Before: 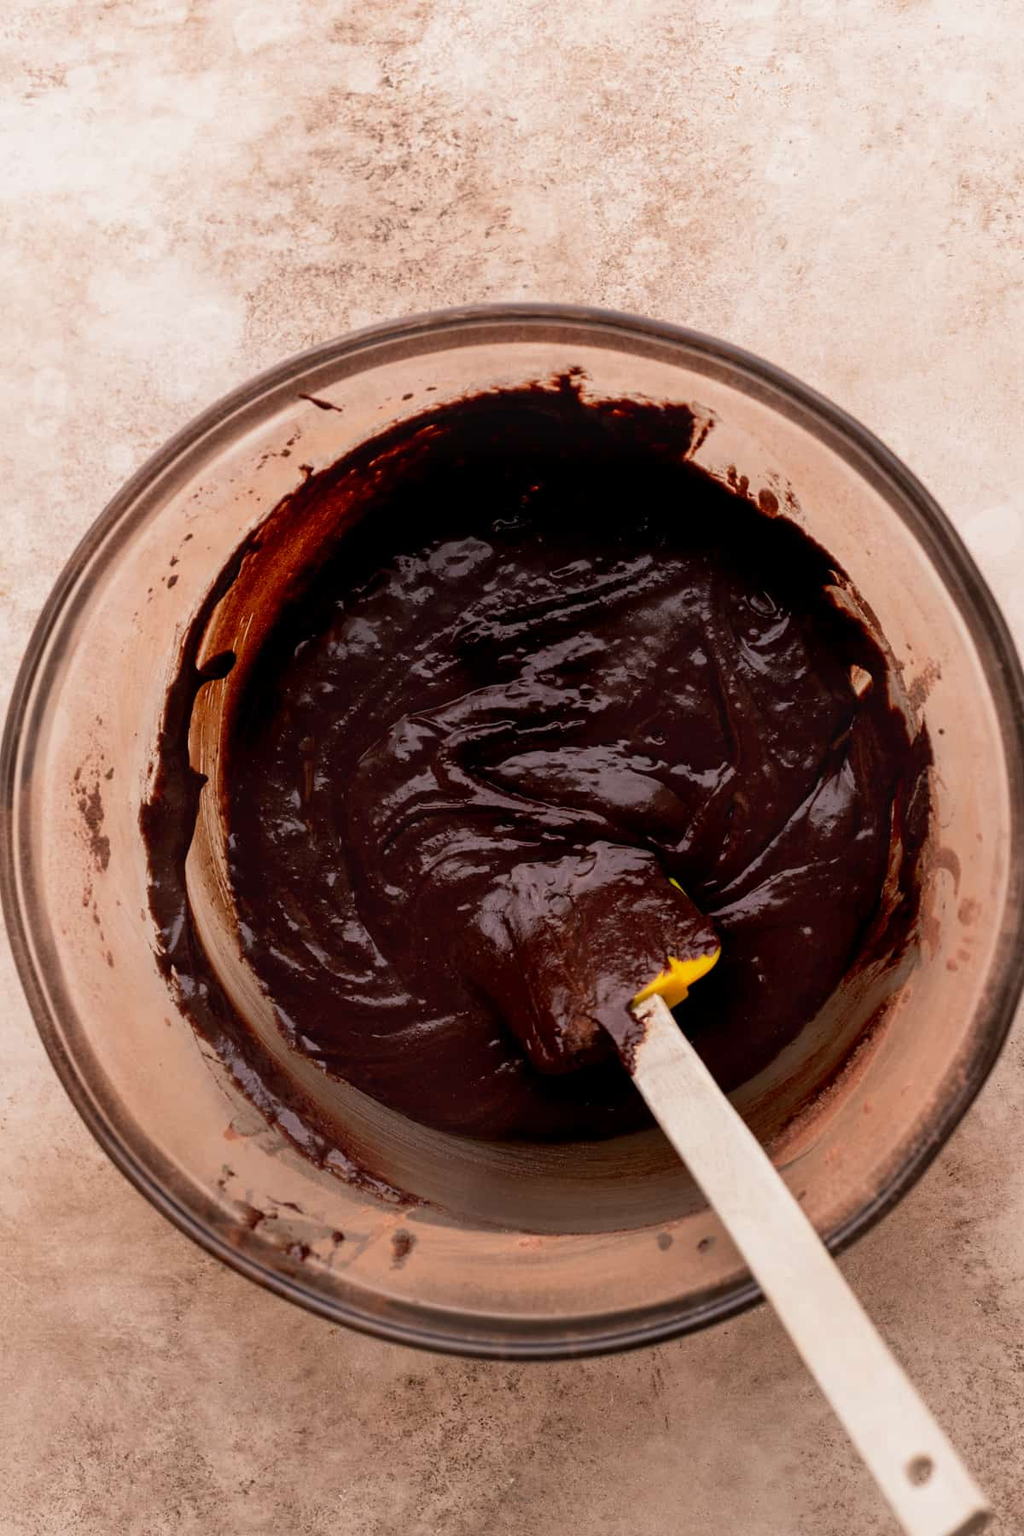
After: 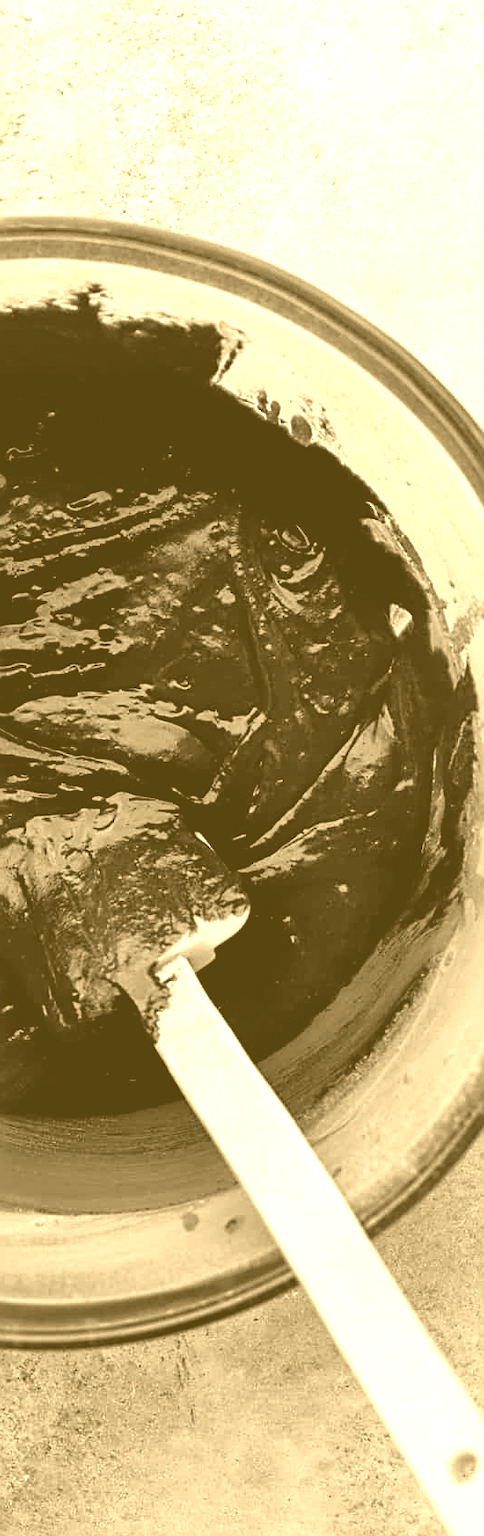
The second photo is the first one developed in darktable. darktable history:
crop: left 47.628%, top 6.643%, right 7.874%
sharpen: radius 2.767
colorize: hue 36°, source mix 100%
local contrast: mode bilateral grid, contrast 20, coarseness 50, detail 132%, midtone range 0.2
color calibration: x 0.355, y 0.367, temperature 4700.38 K
